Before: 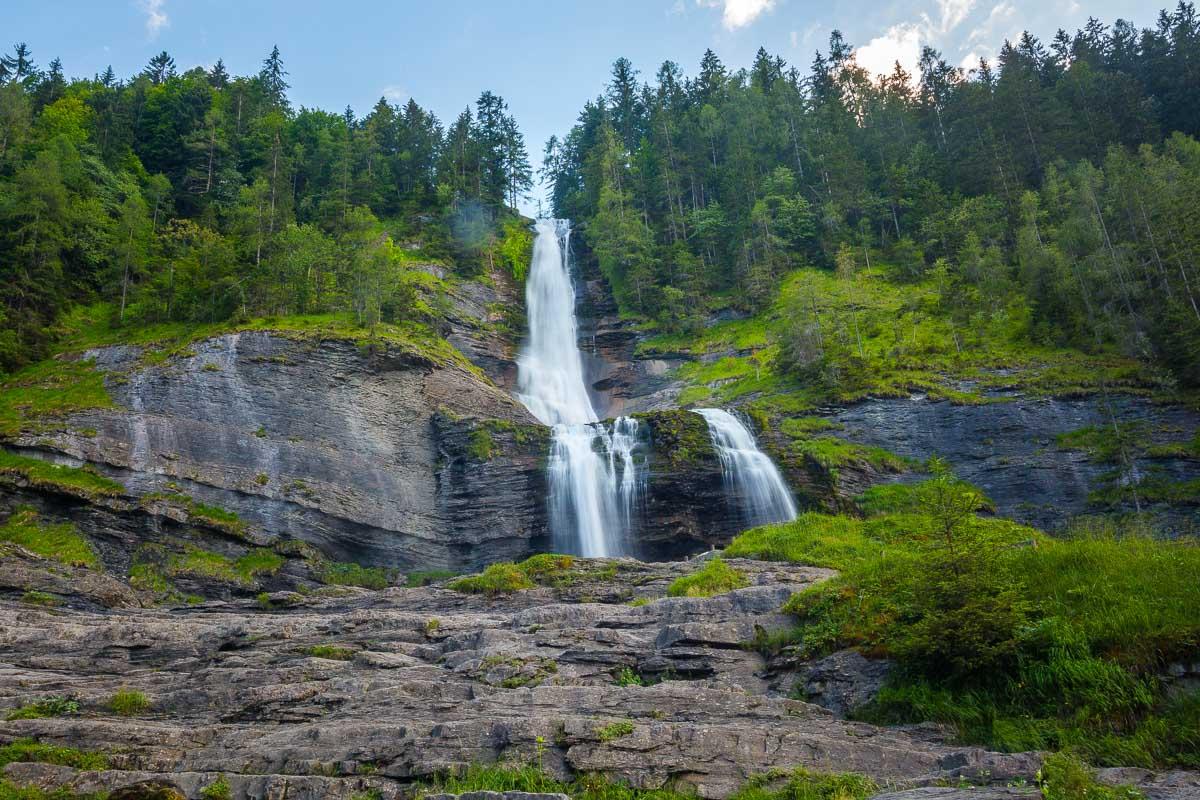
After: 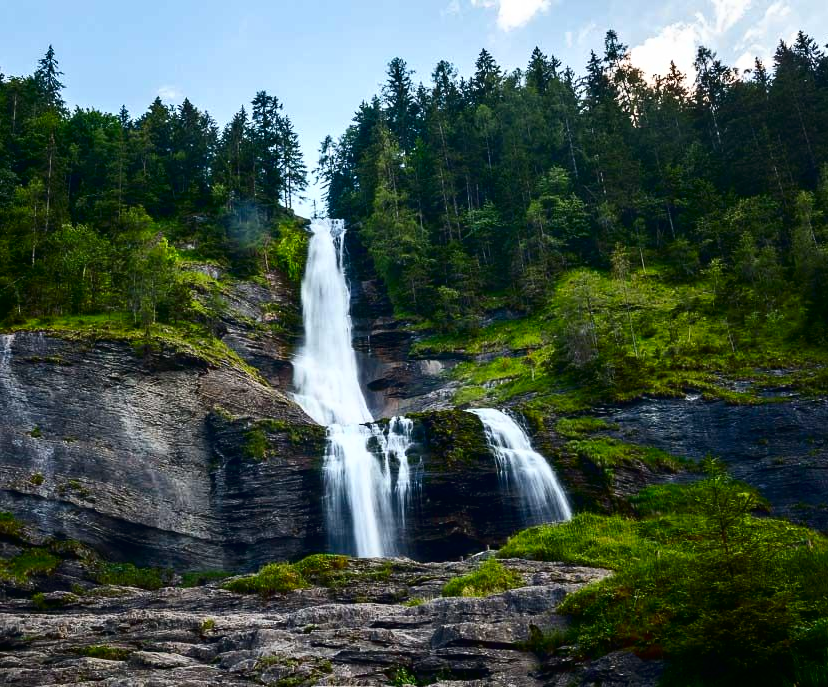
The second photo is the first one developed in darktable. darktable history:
tone curve: curves: ch0 [(0, 0) (0.003, 0.007) (0.011, 0.009) (0.025, 0.01) (0.044, 0.012) (0.069, 0.013) (0.1, 0.014) (0.136, 0.021) (0.177, 0.038) (0.224, 0.06) (0.277, 0.099) (0.335, 0.16) (0.399, 0.227) (0.468, 0.329) (0.543, 0.45) (0.623, 0.594) (0.709, 0.756) (0.801, 0.868) (0.898, 0.971) (1, 1)], color space Lab, independent channels, preserve colors none
levels: levels [0, 0.499, 1]
crop: left 18.788%, right 12.188%, bottom 14.118%
